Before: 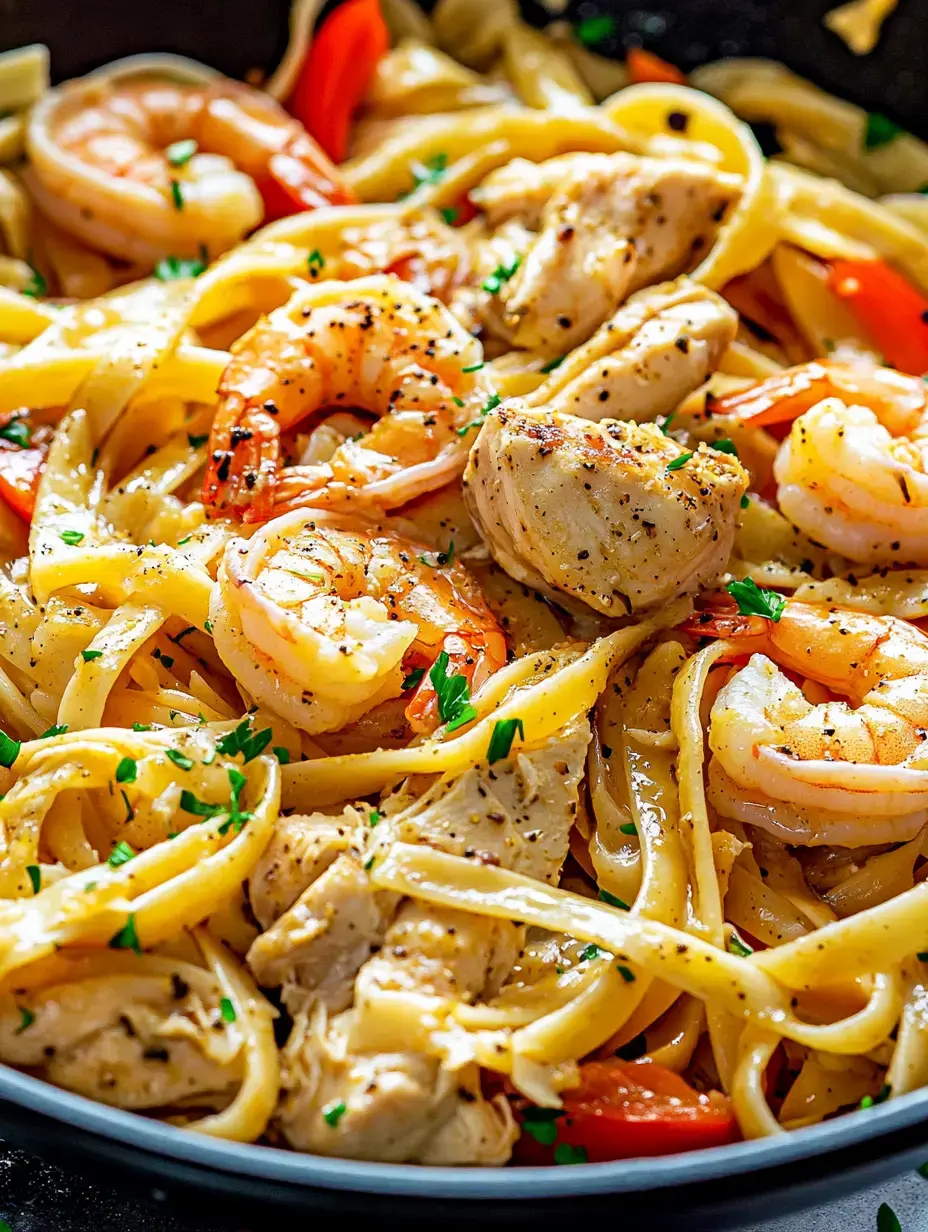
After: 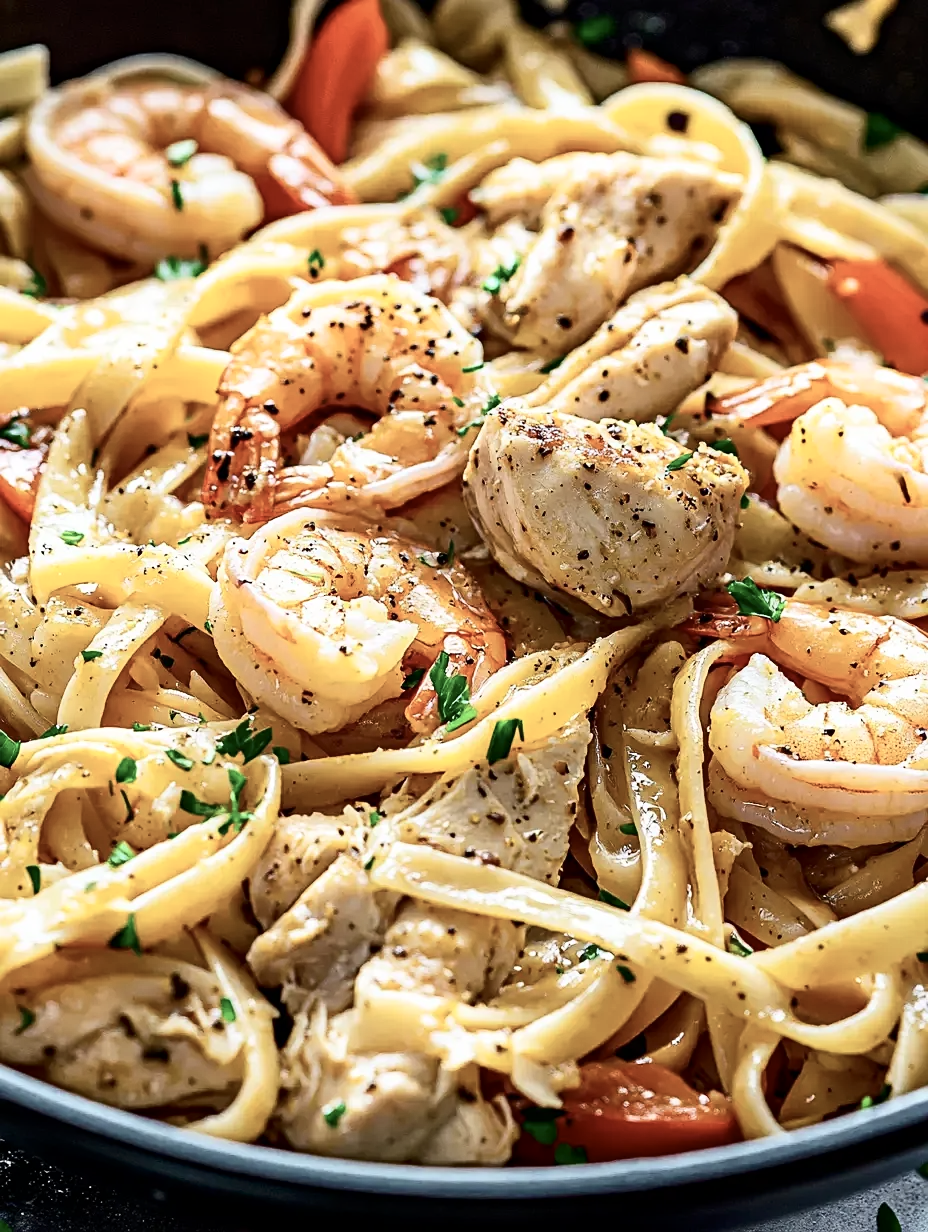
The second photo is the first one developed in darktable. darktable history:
sharpen: amount 0.214
contrast brightness saturation: contrast 0.251, saturation -0.315
